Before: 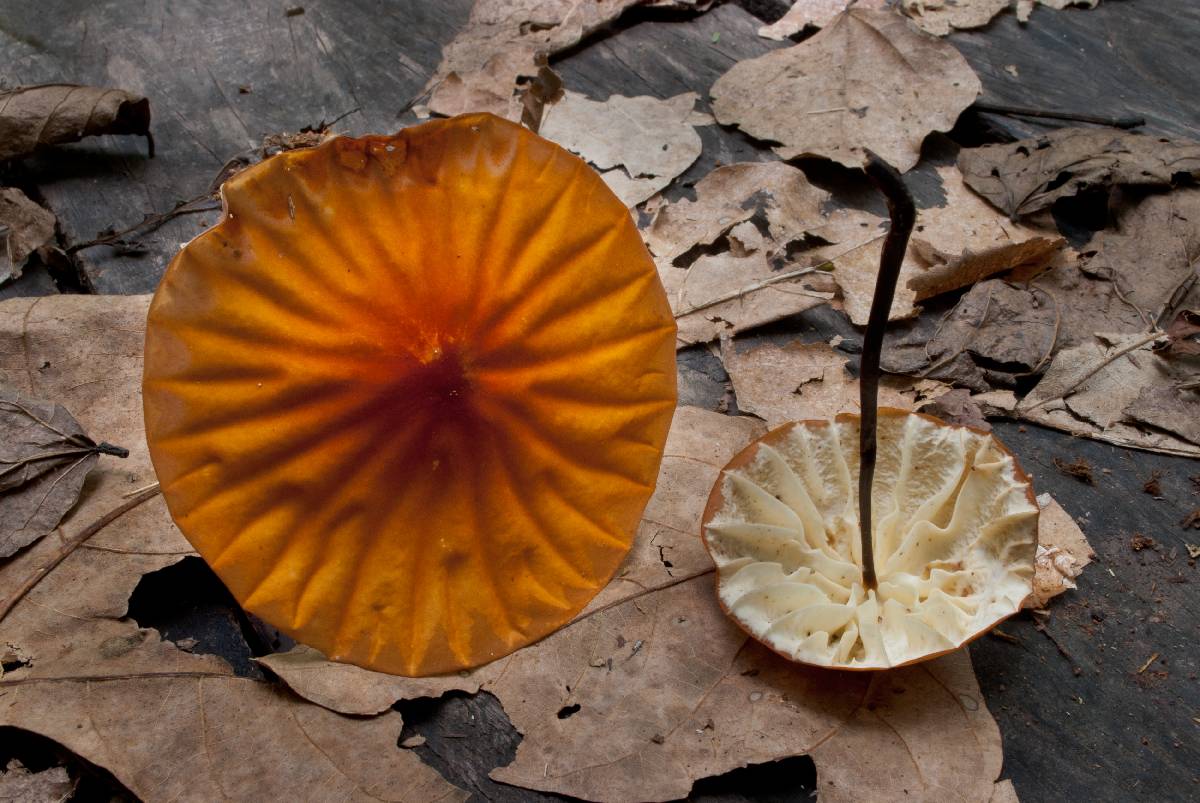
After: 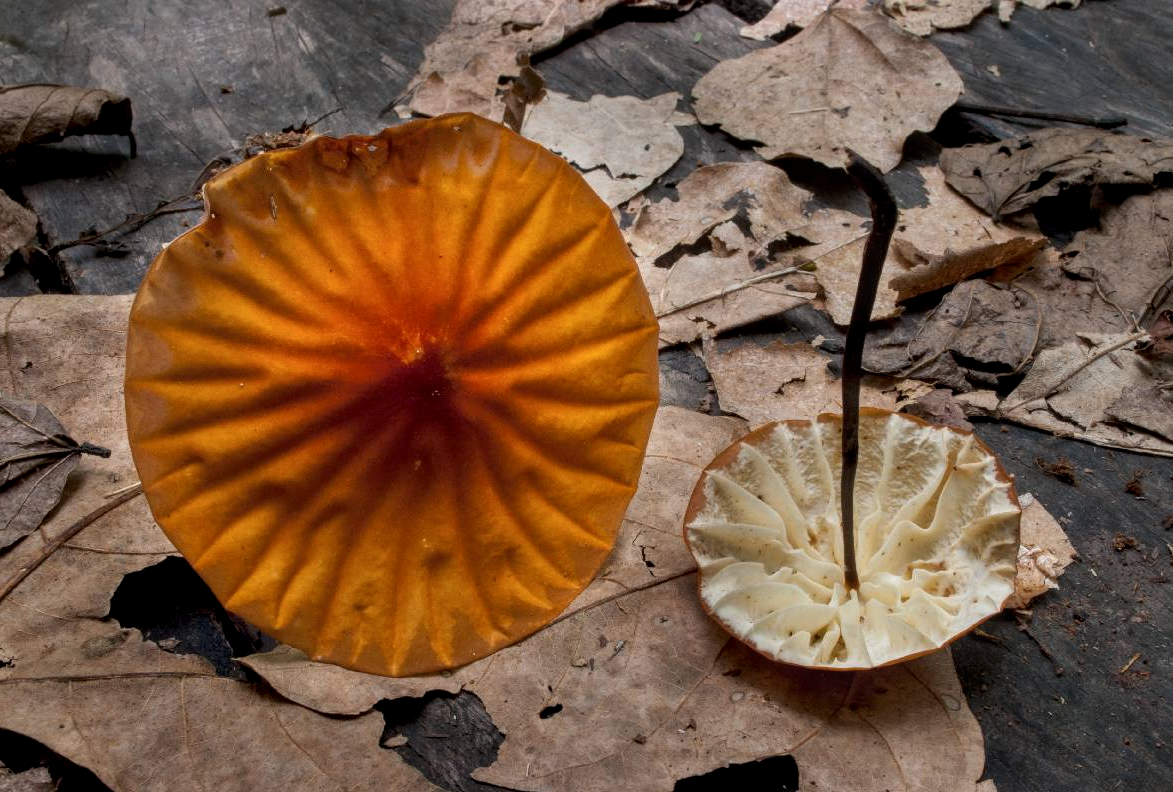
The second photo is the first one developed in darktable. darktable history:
crop and rotate: left 1.578%, right 0.661%, bottom 1.283%
local contrast: on, module defaults
